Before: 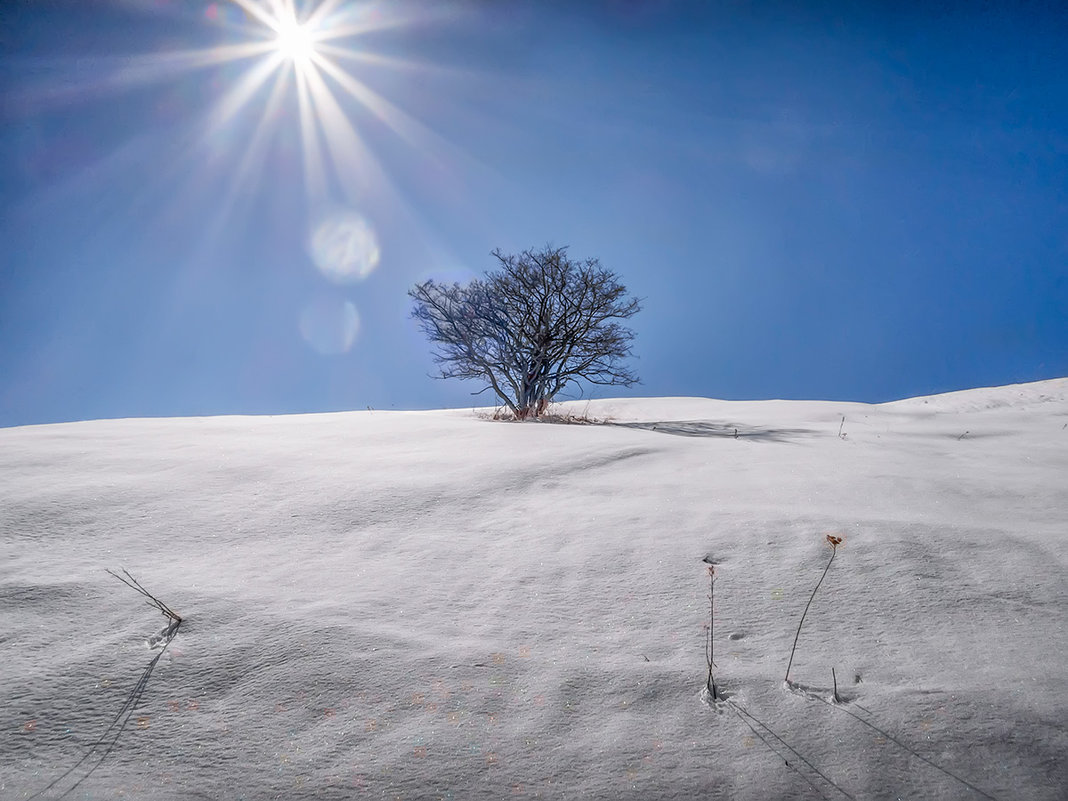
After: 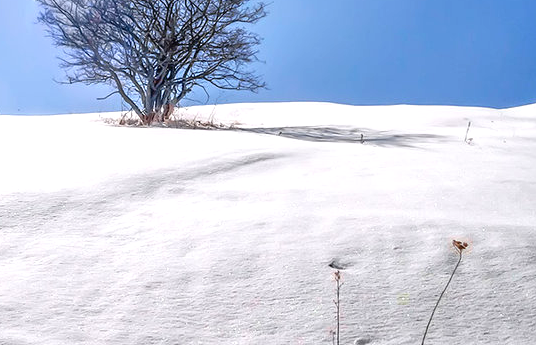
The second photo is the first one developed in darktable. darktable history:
crop: left 35.06%, top 36.849%, right 14.66%, bottom 19.968%
color zones: curves: ch1 [(0, 0.469) (0.01, 0.469) (0.12, 0.446) (0.248, 0.469) (0.5, 0.5) (0.748, 0.5) (0.99, 0.469) (1, 0.469)]
exposure: black level correction 0, exposure 0.703 EV, compensate exposure bias true, compensate highlight preservation false
